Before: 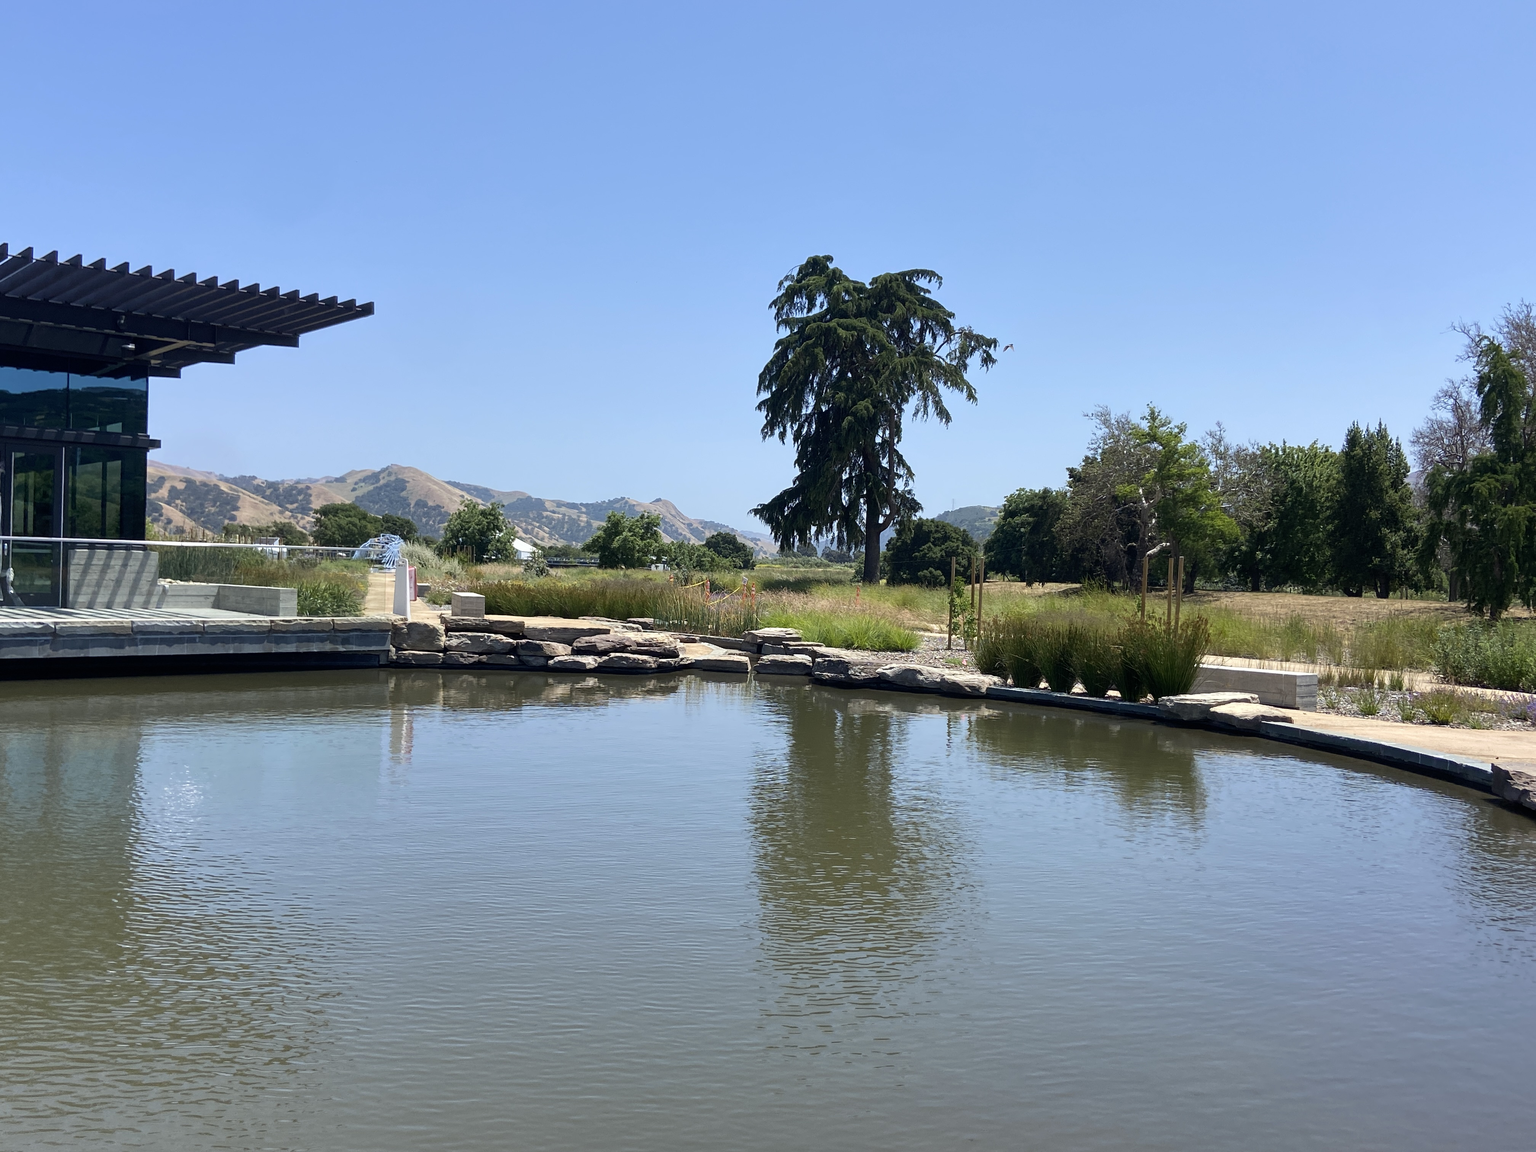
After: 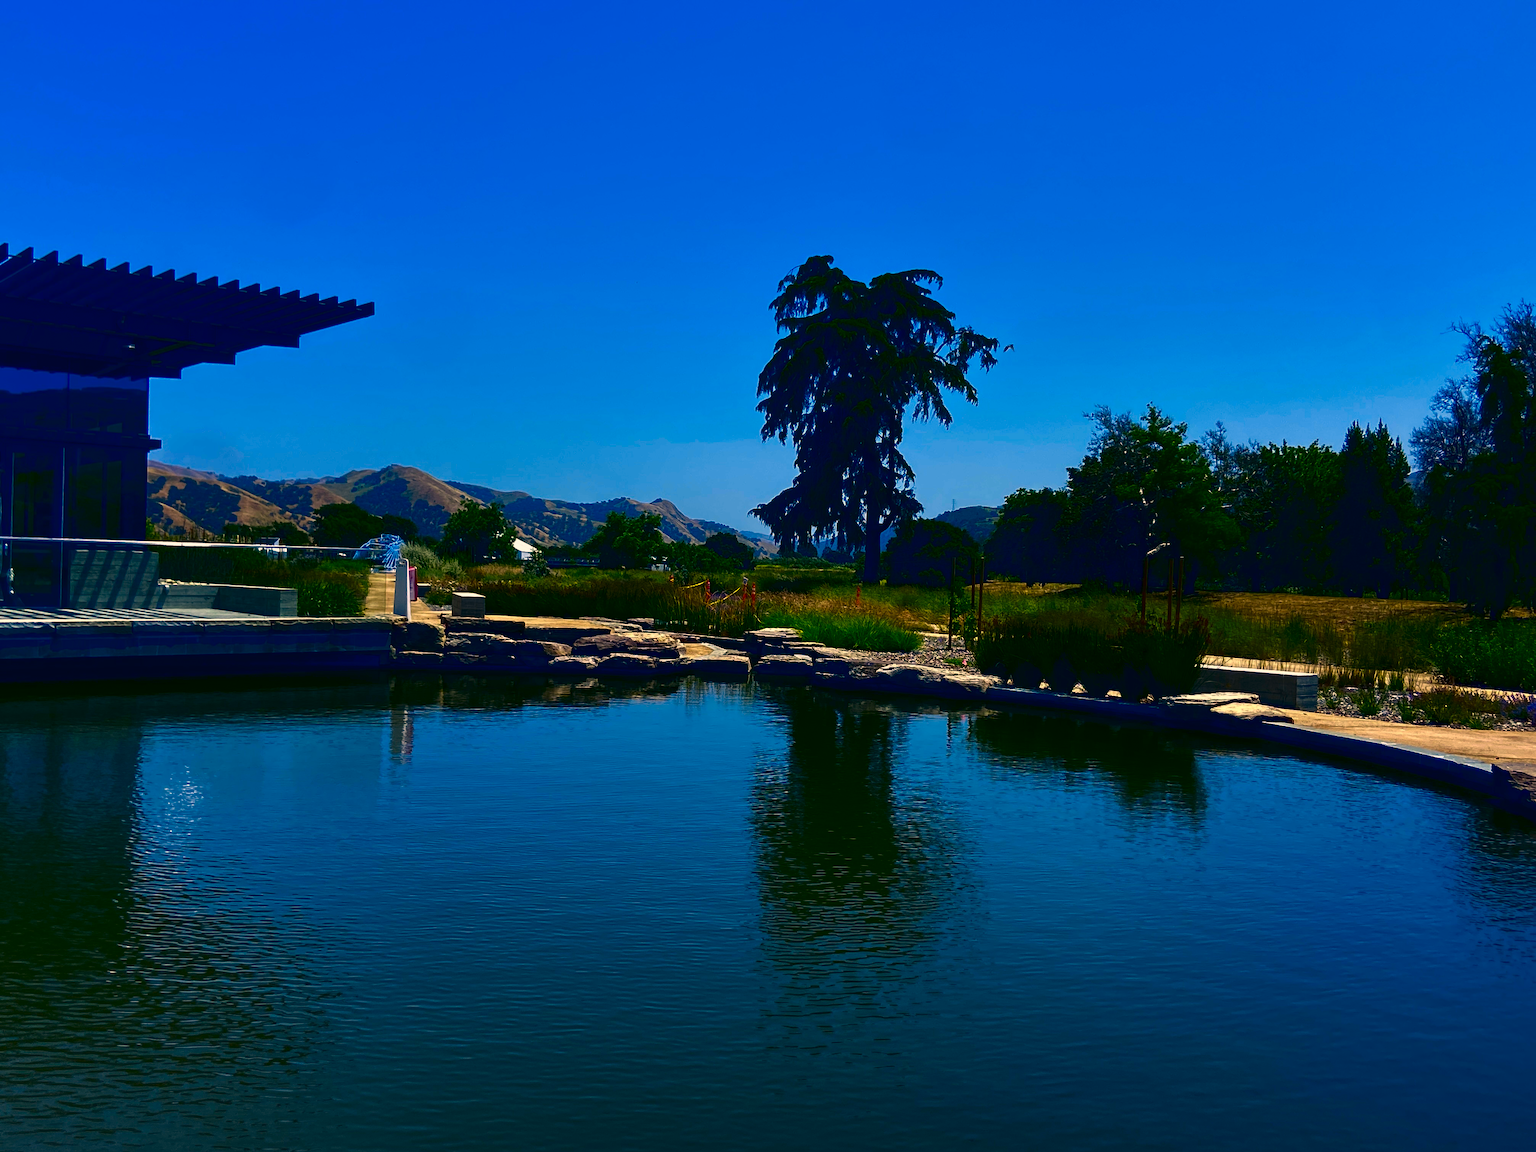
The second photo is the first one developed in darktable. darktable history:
color correction: highlights a* 10.38, highlights b* 14.77, shadows a* -9.63, shadows b* -15.12
contrast brightness saturation: brightness -0.992, saturation 0.995
